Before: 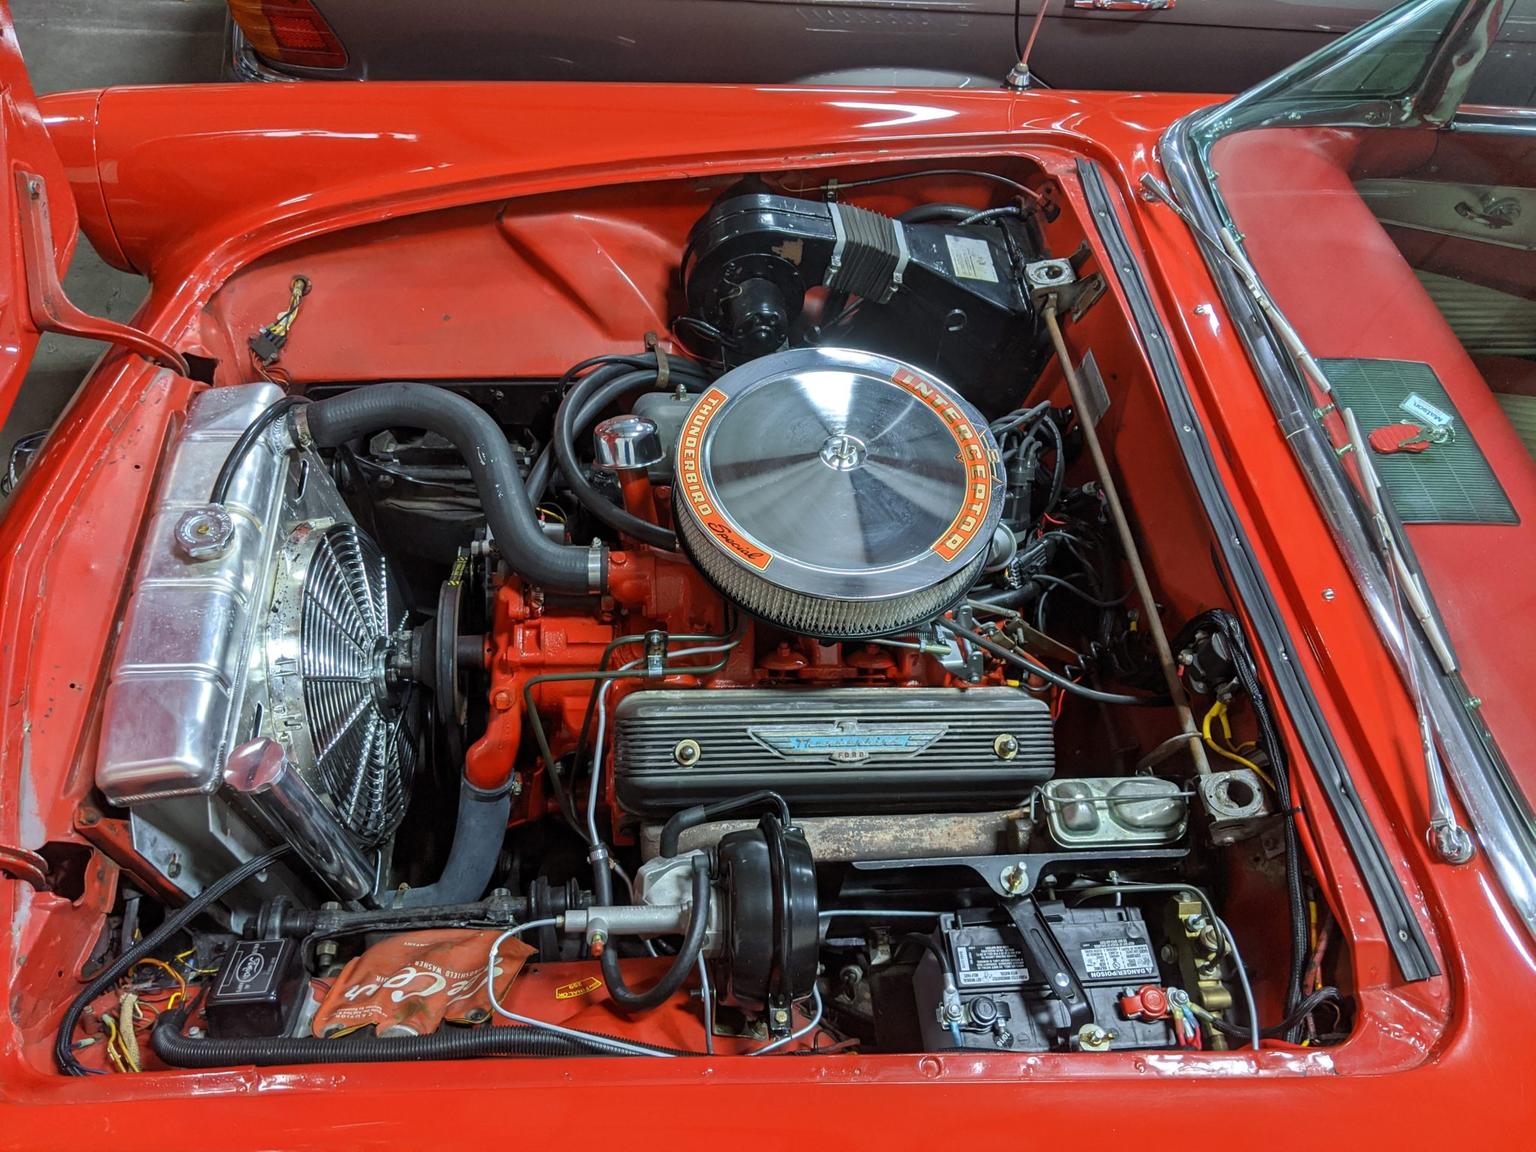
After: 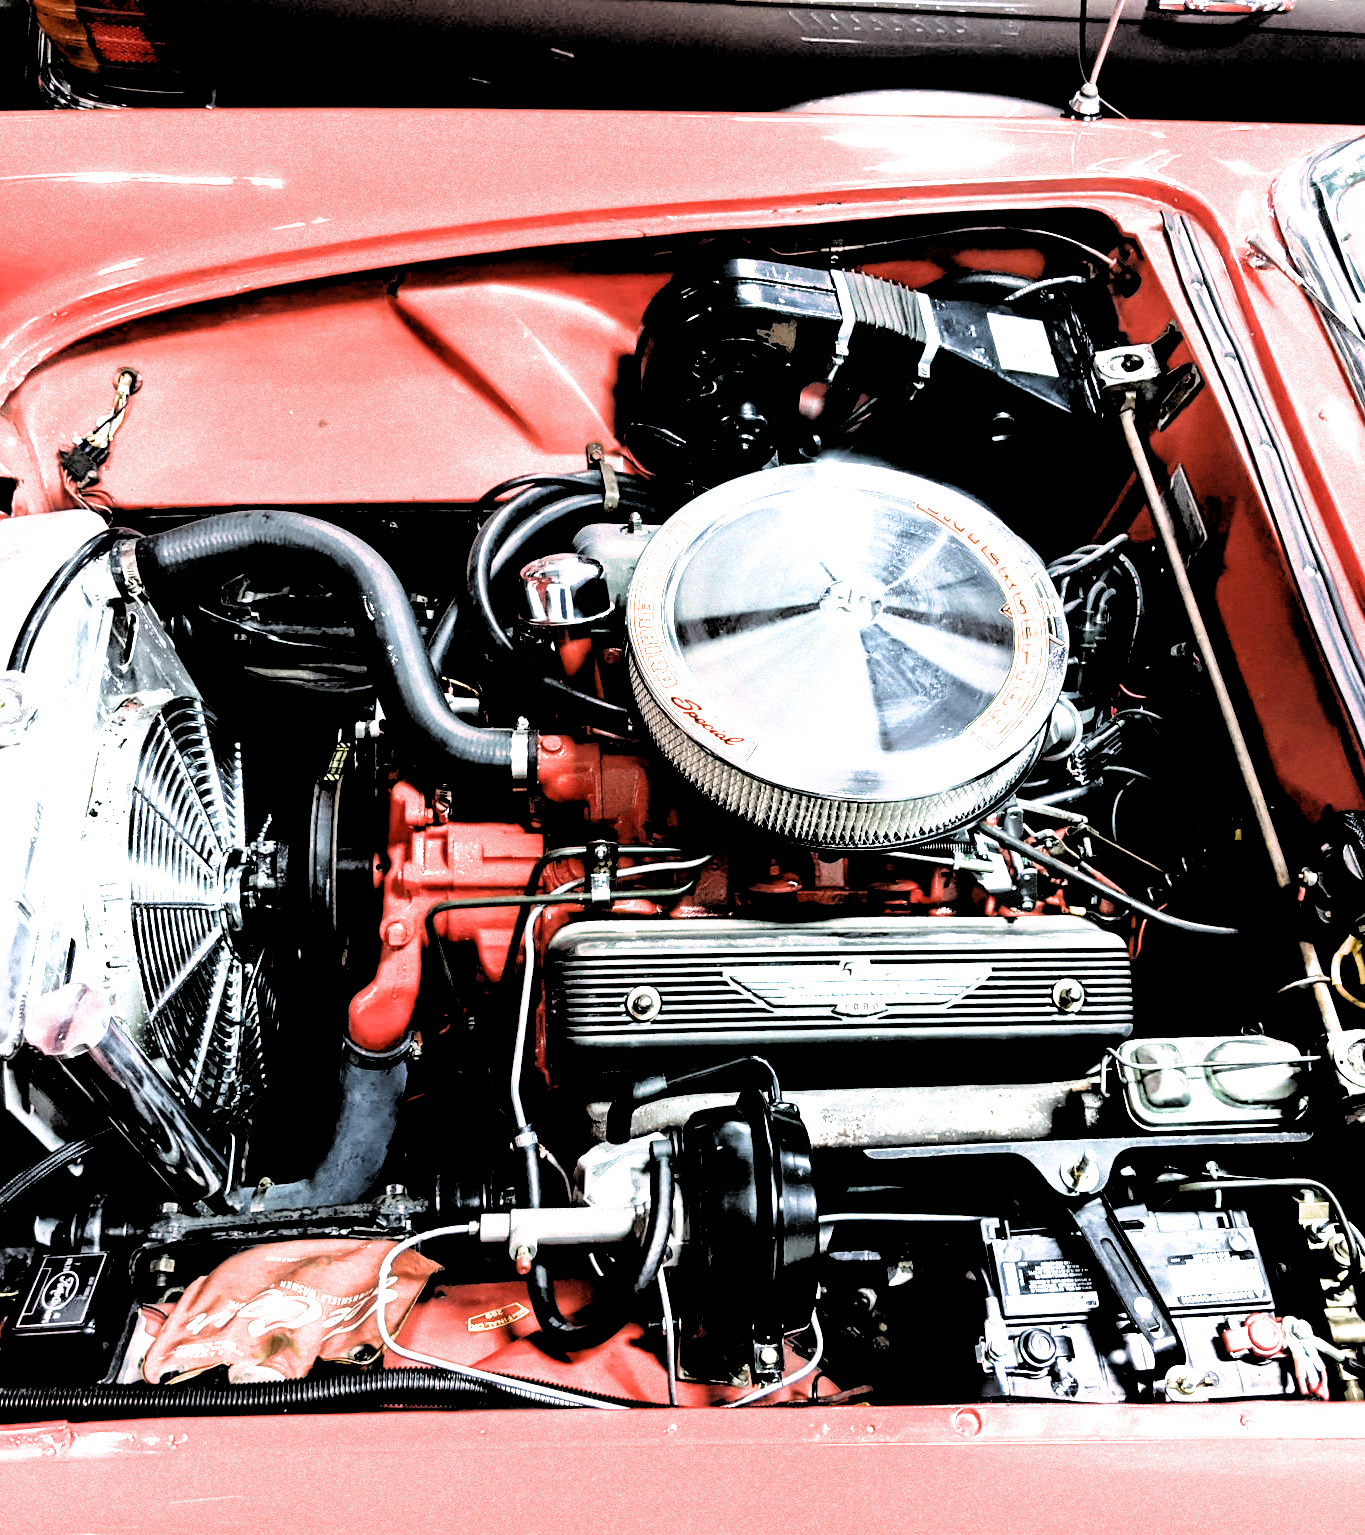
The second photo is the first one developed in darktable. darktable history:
crop and rotate: left 13.342%, right 19.991%
tone equalizer: -8 EV -0.417 EV, -7 EV -0.389 EV, -6 EV -0.333 EV, -5 EV -0.222 EV, -3 EV 0.222 EV, -2 EV 0.333 EV, -1 EV 0.389 EV, +0 EV 0.417 EV, edges refinement/feathering 500, mask exposure compensation -1.57 EV, preserve details no
exposure: black level correction -0.001, exposure 0.9 EV, compensate exposure bias true, compensate highlight preservation false
filmic rgb: black relative exposure -1 EV, white relative exposure 2.05 EV, hardness 1.52, contrast 2.25, enable highlight reconstruction true
